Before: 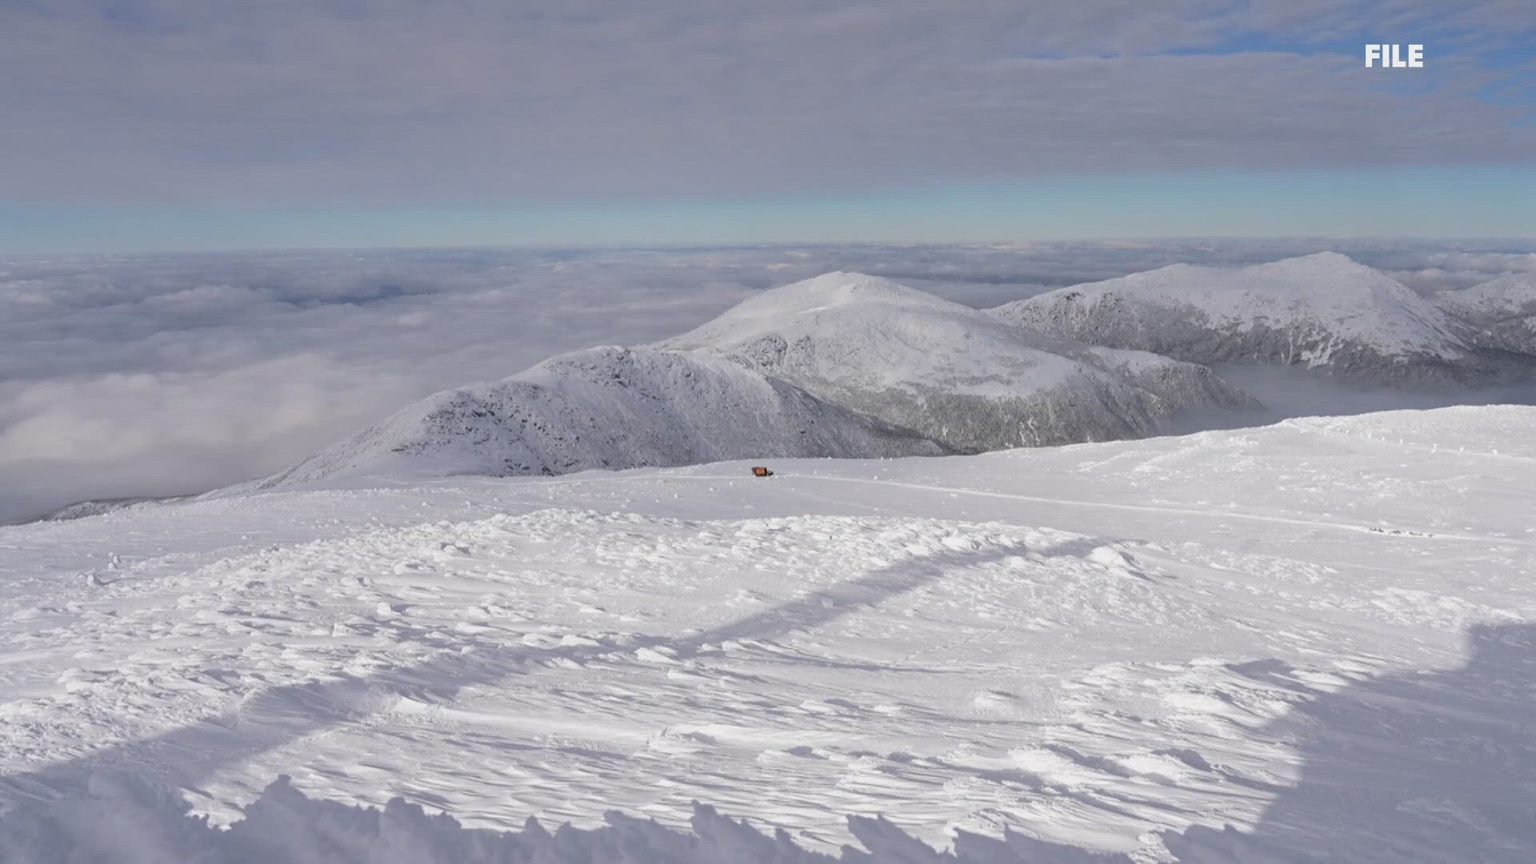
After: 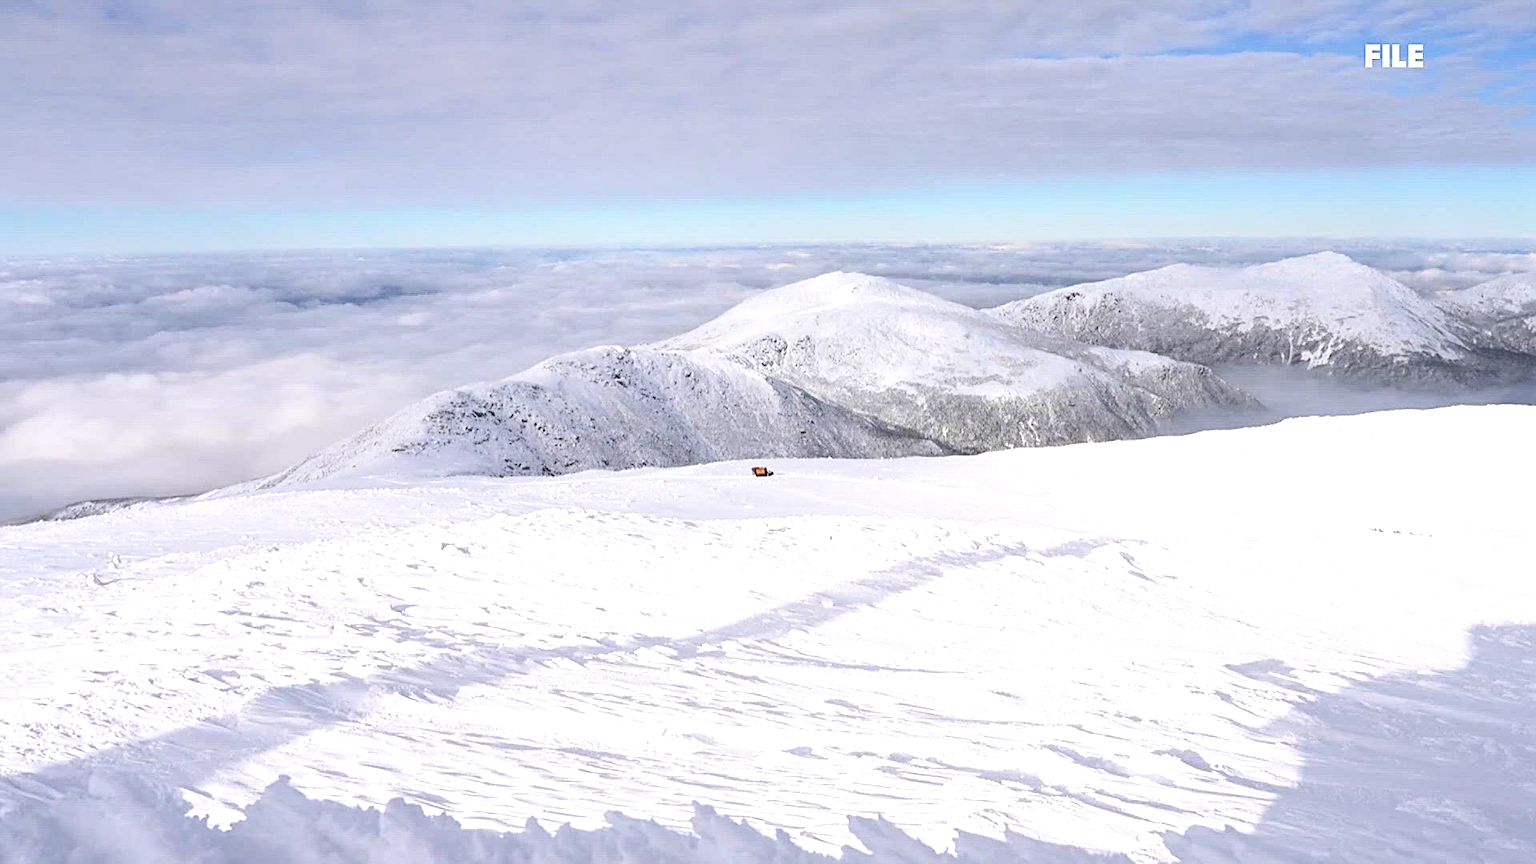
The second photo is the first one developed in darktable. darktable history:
exposure: exposure 1 EV, compensate highlight preservation false
sharpen: radius 1.971
contrast brightness saturation: contrast 0.195, brightness -0.107, saturation 0.102
